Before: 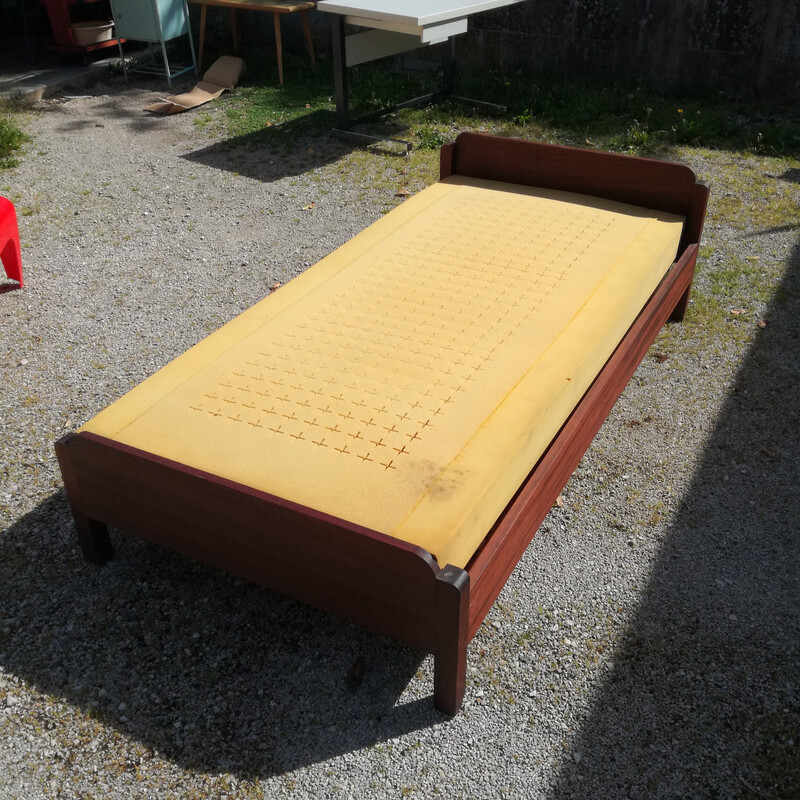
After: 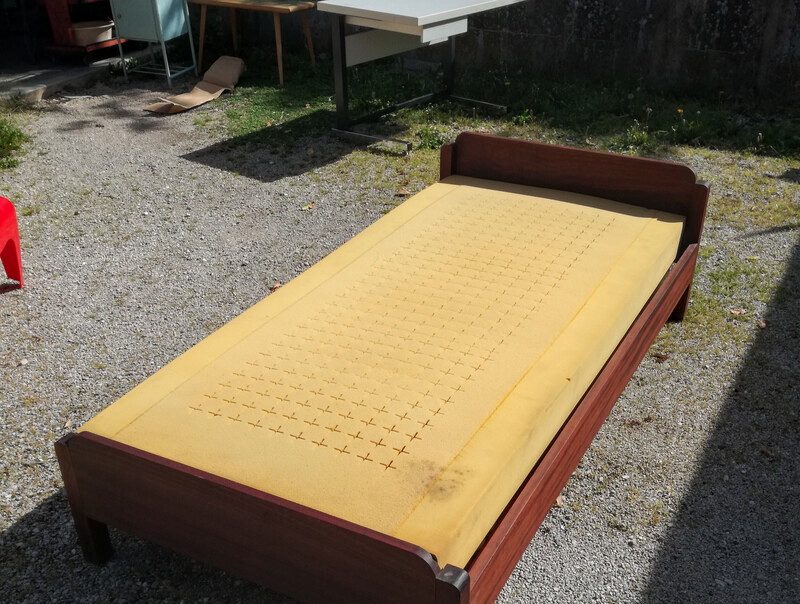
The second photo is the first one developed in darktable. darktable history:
local contrast: on, module defaults
crop: bottom 24.453%
